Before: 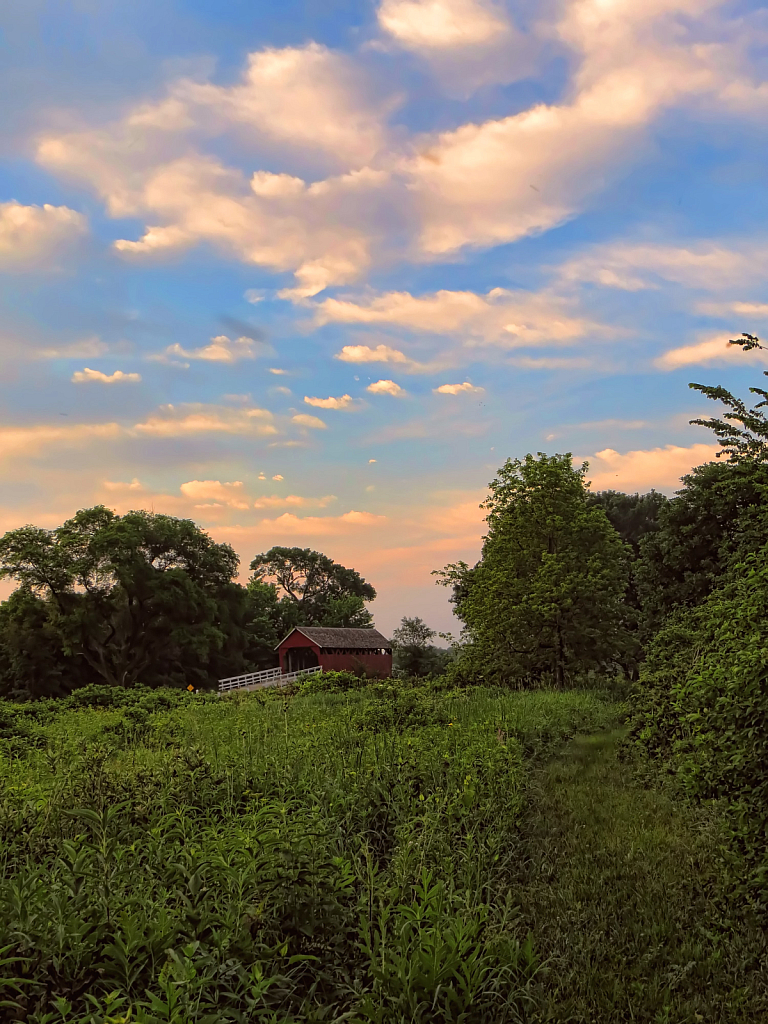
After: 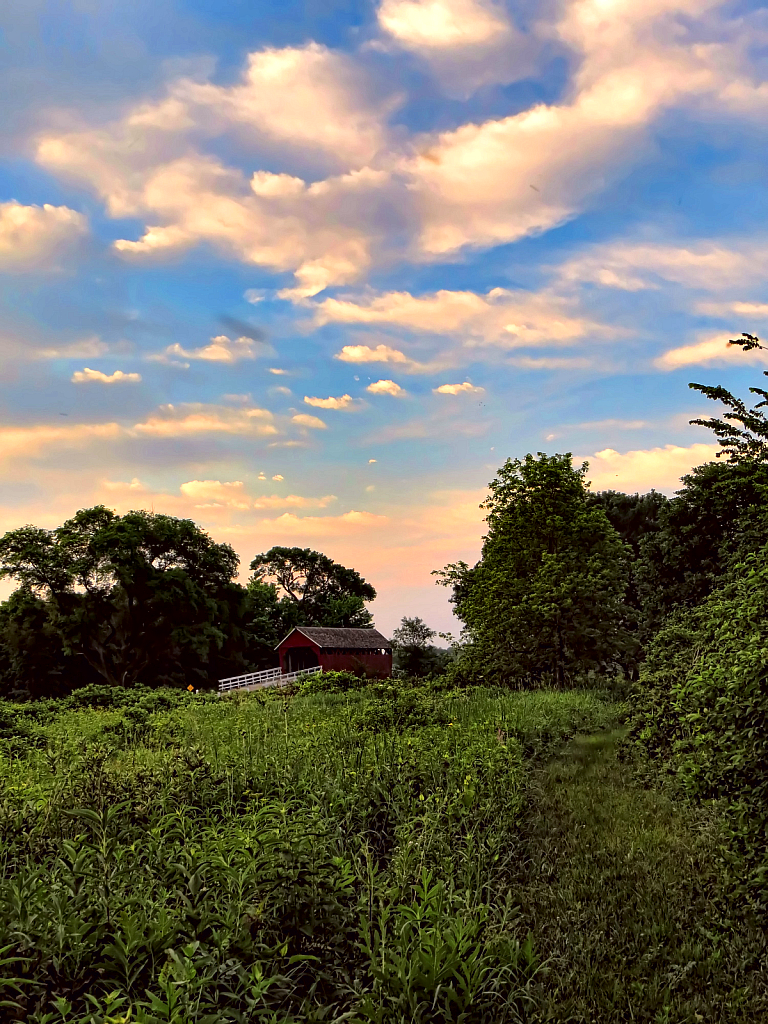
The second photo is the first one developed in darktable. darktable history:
contrast brightness saturation: contrast 0.078, saturation 0.022
contrast equalizer: y [[0.6 ×6], [0.55 ×6], [0 ×6], [0 ×6], [0 ×6]]
